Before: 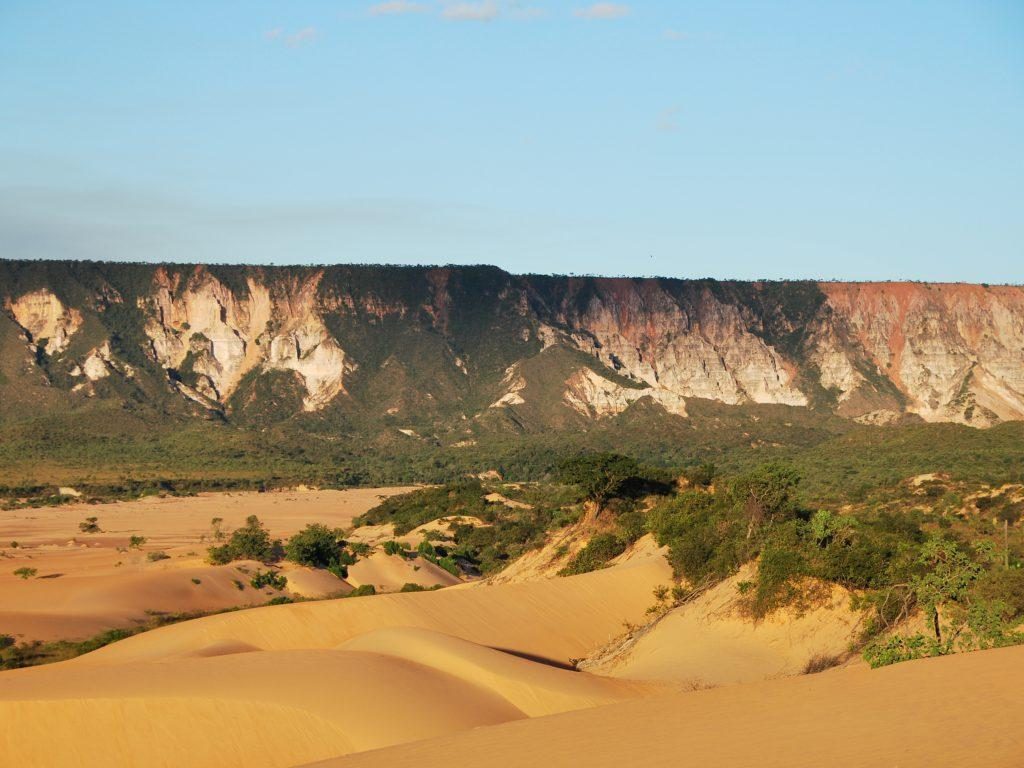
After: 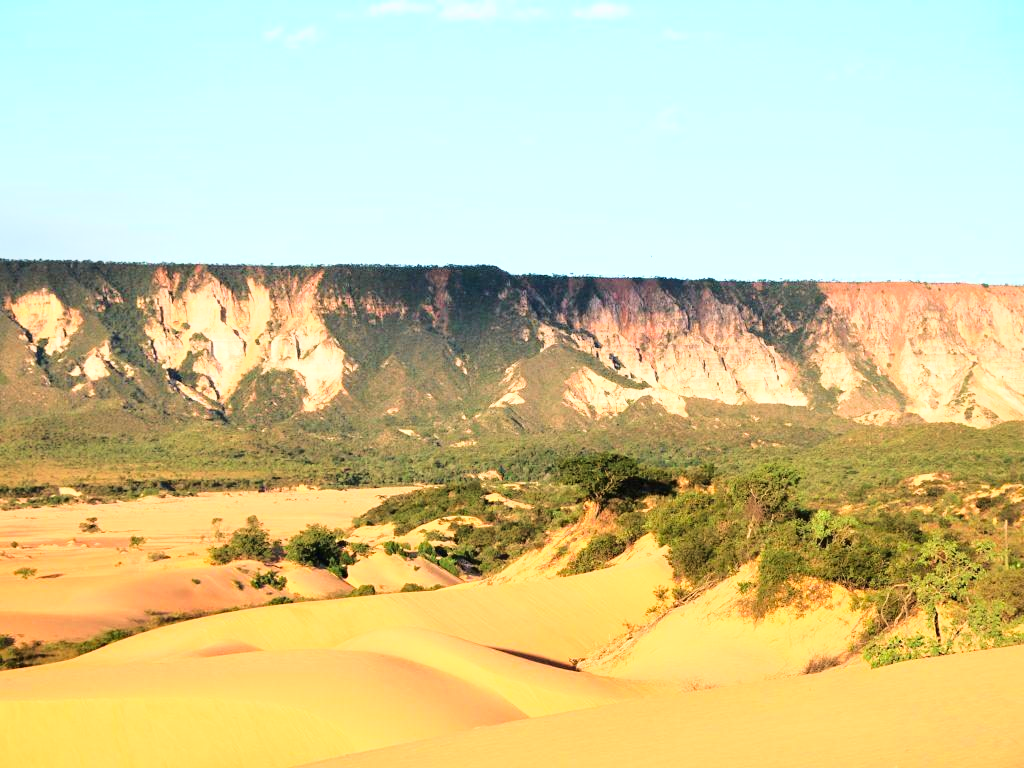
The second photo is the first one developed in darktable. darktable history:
base curve: curves: ch0 [(0, 0) (0.028, 0.03) (0.121, 0.232) (0.46, 0.748) (0.859, 0.968) (1, 1)]
exposure: black level correction 0.001, exposure 0.499 EV, compensate highlight preservation false
velvia: on, module defaults
